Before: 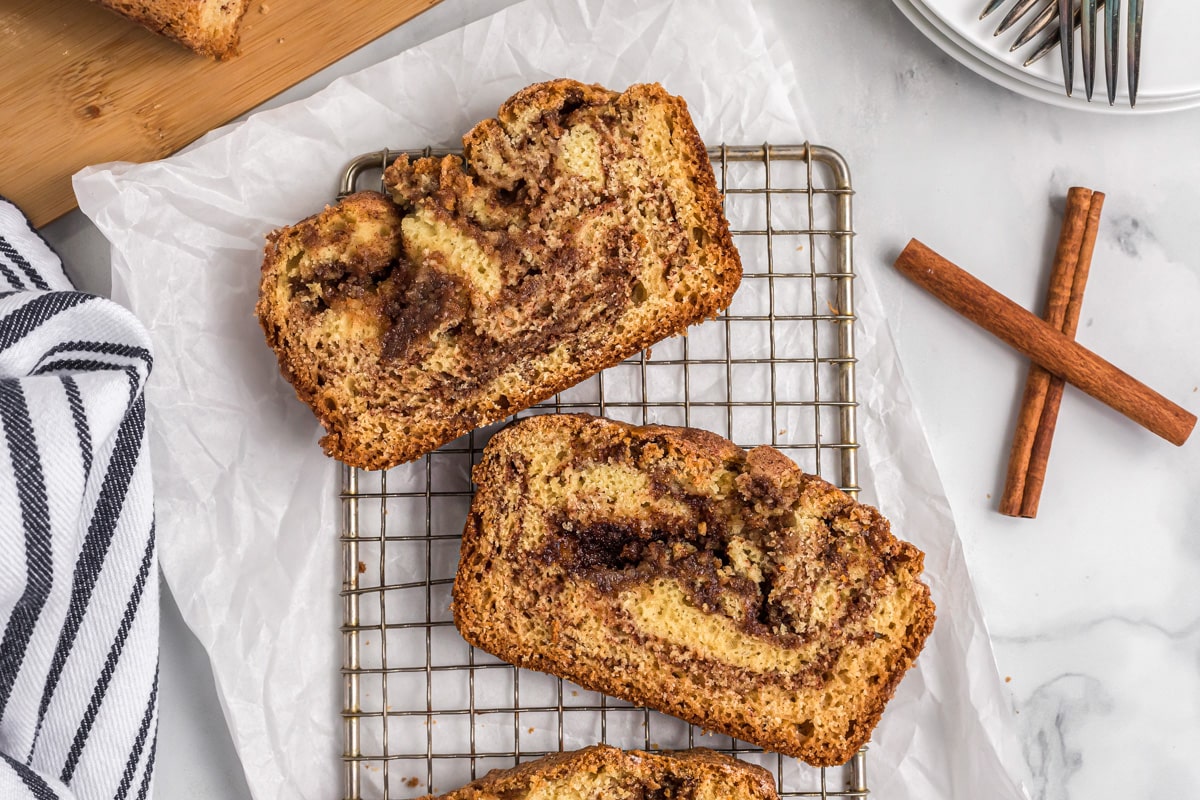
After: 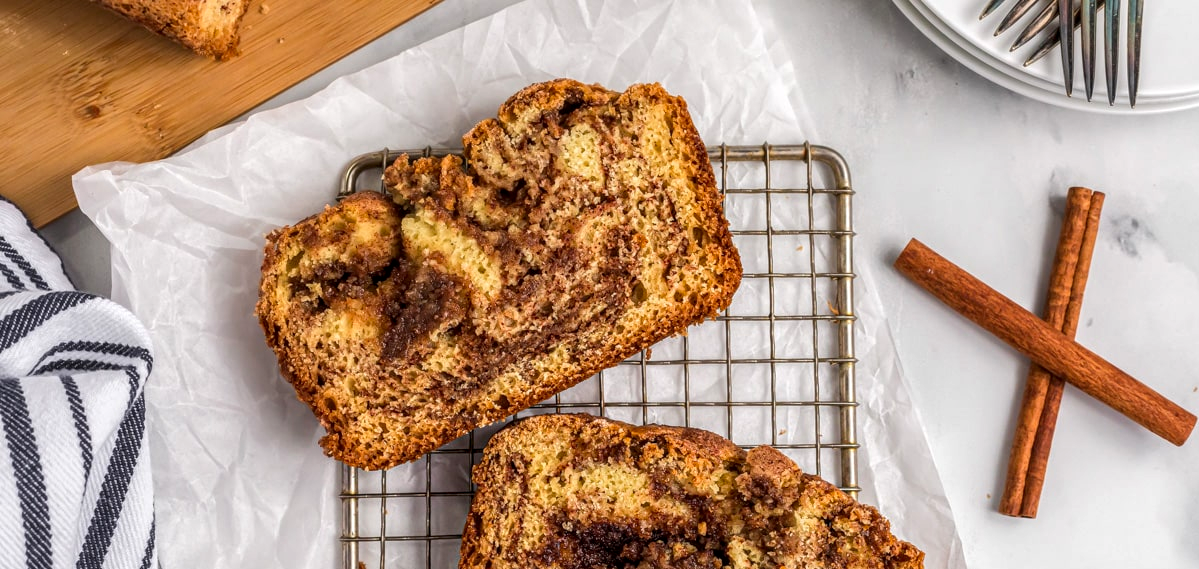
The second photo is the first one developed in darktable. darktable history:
contrast brightness saturation: contrast 0.035, saturation 0.159
crop: right 0%, bottom 28.872%
local contrast: on, module defaults
